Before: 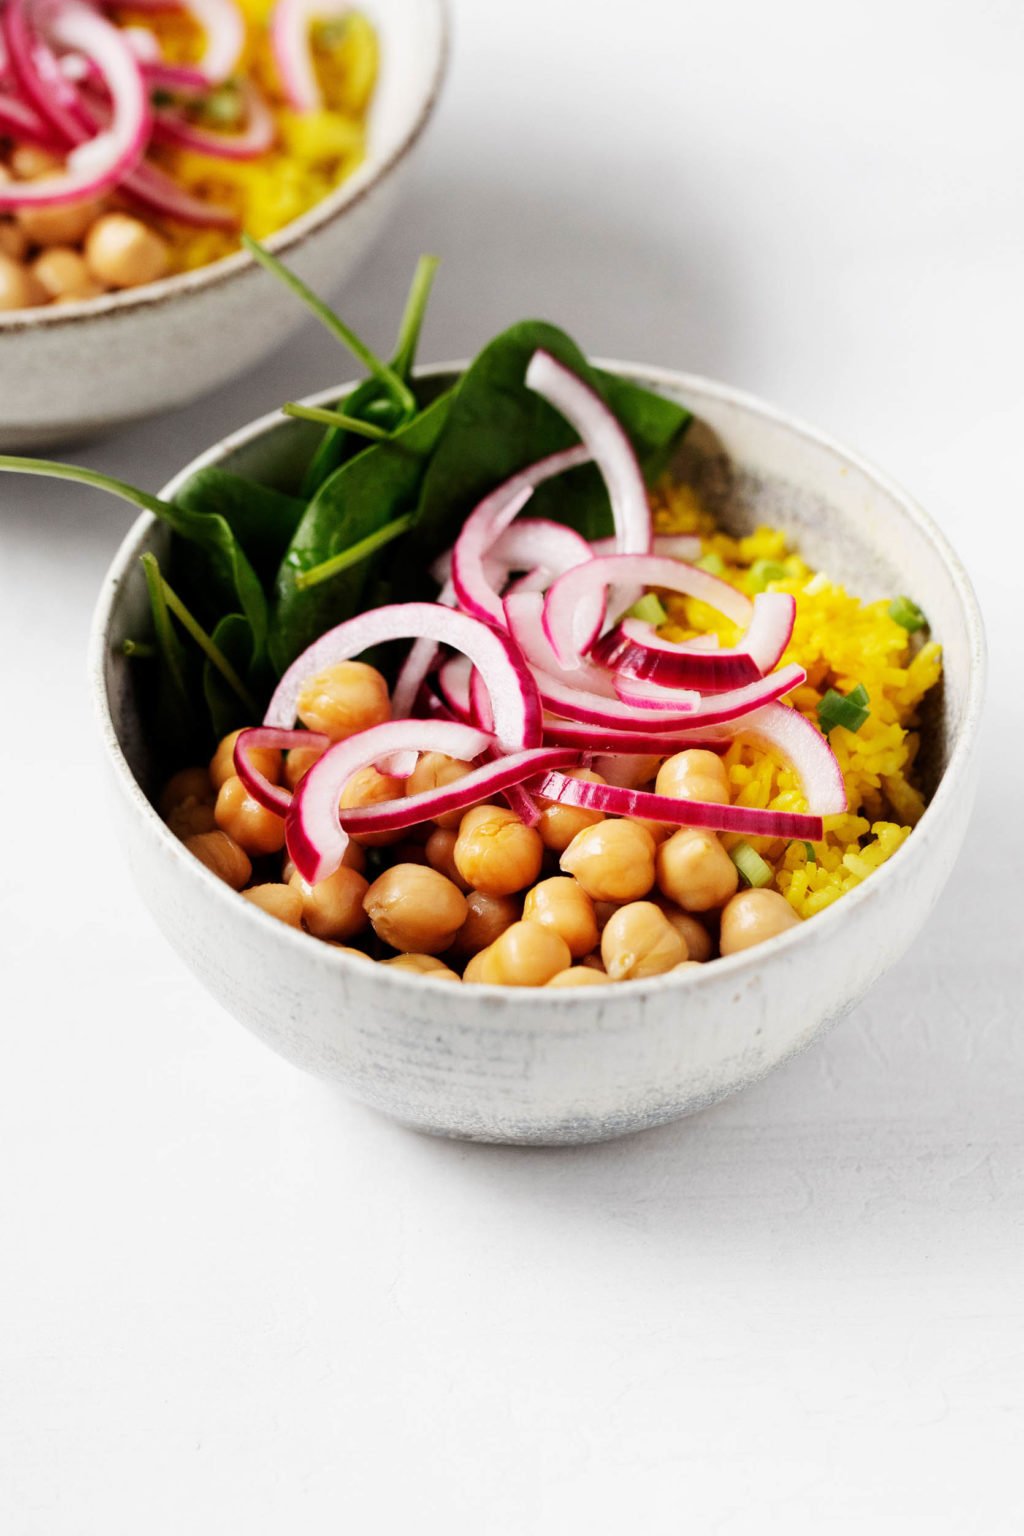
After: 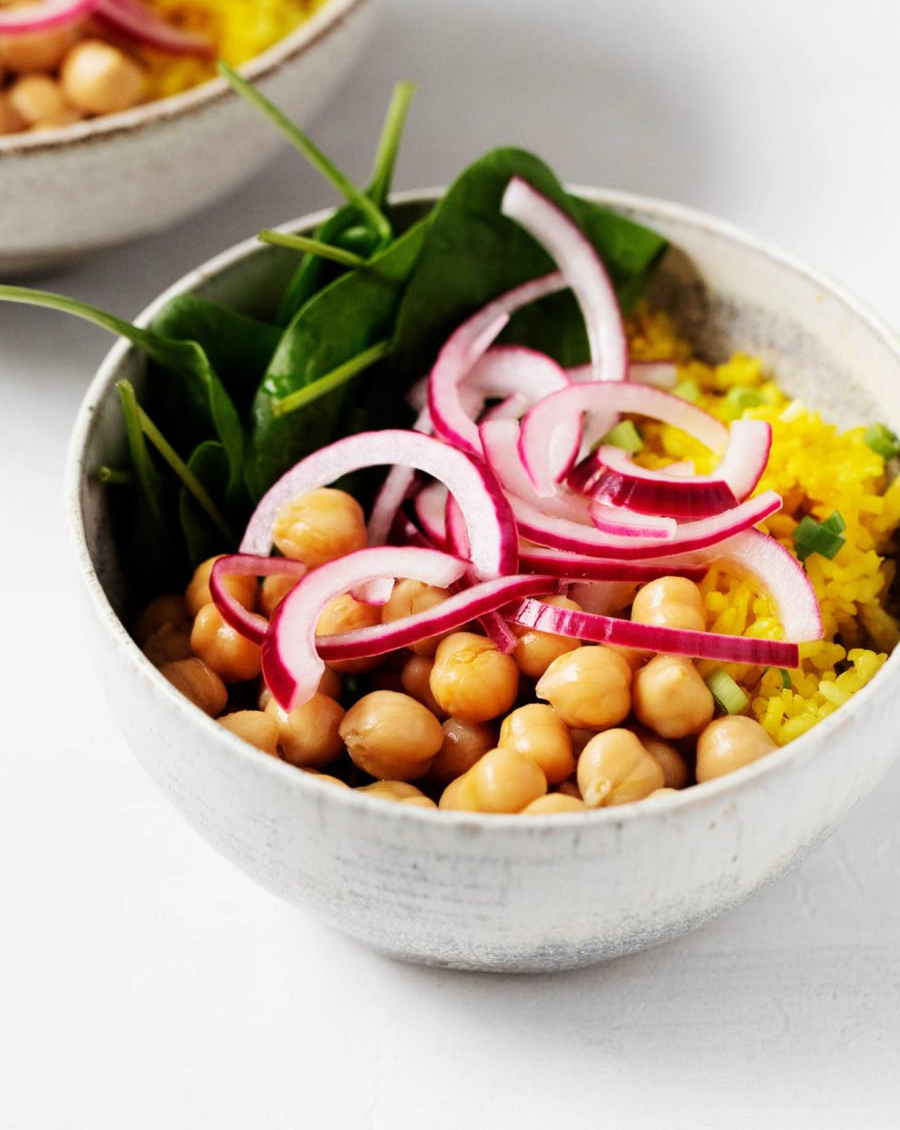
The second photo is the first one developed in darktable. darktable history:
velvia: strength 15%
crop and rotate: left 2.425%, top 11.305%, right 9.6%, bottom 15.08%
